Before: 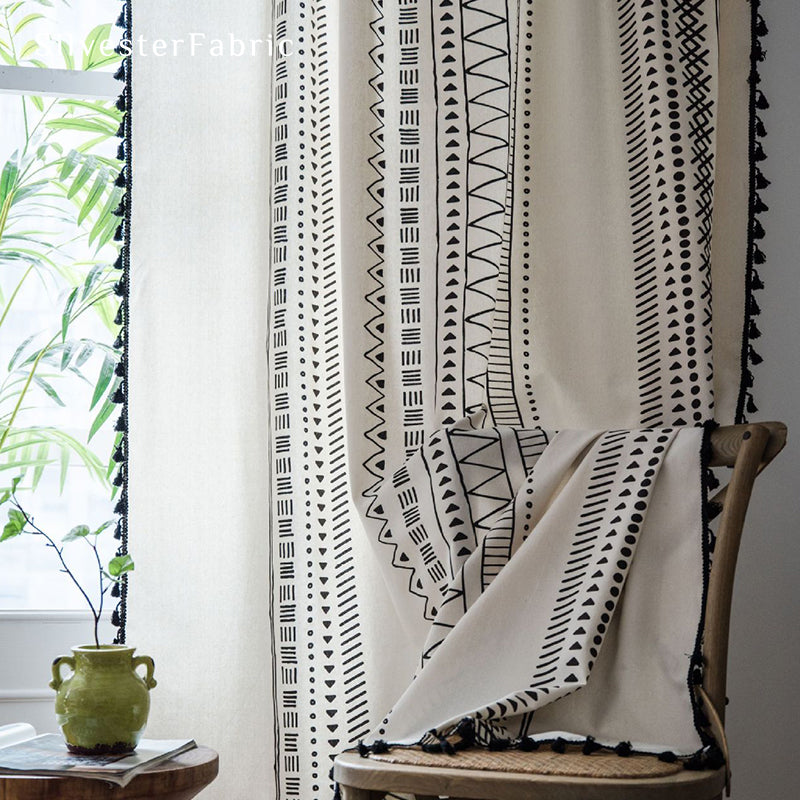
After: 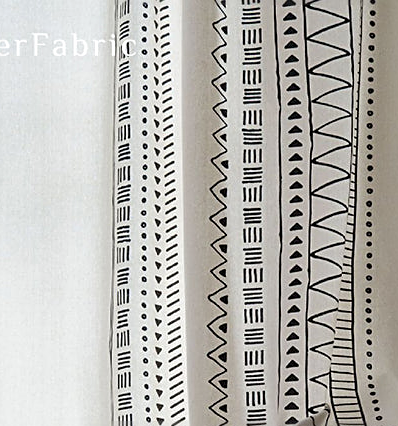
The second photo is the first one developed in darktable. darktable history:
crop: left 19.632%, right 30.55%, bottom 46.746%
tone equalizer: edges refinement/feathering 500, mask exposure compensation -1.57 EV, preserve details no
exposure: exposure -0.047 EV, compensate highlight preservation false
sharpen: on, module defaults
